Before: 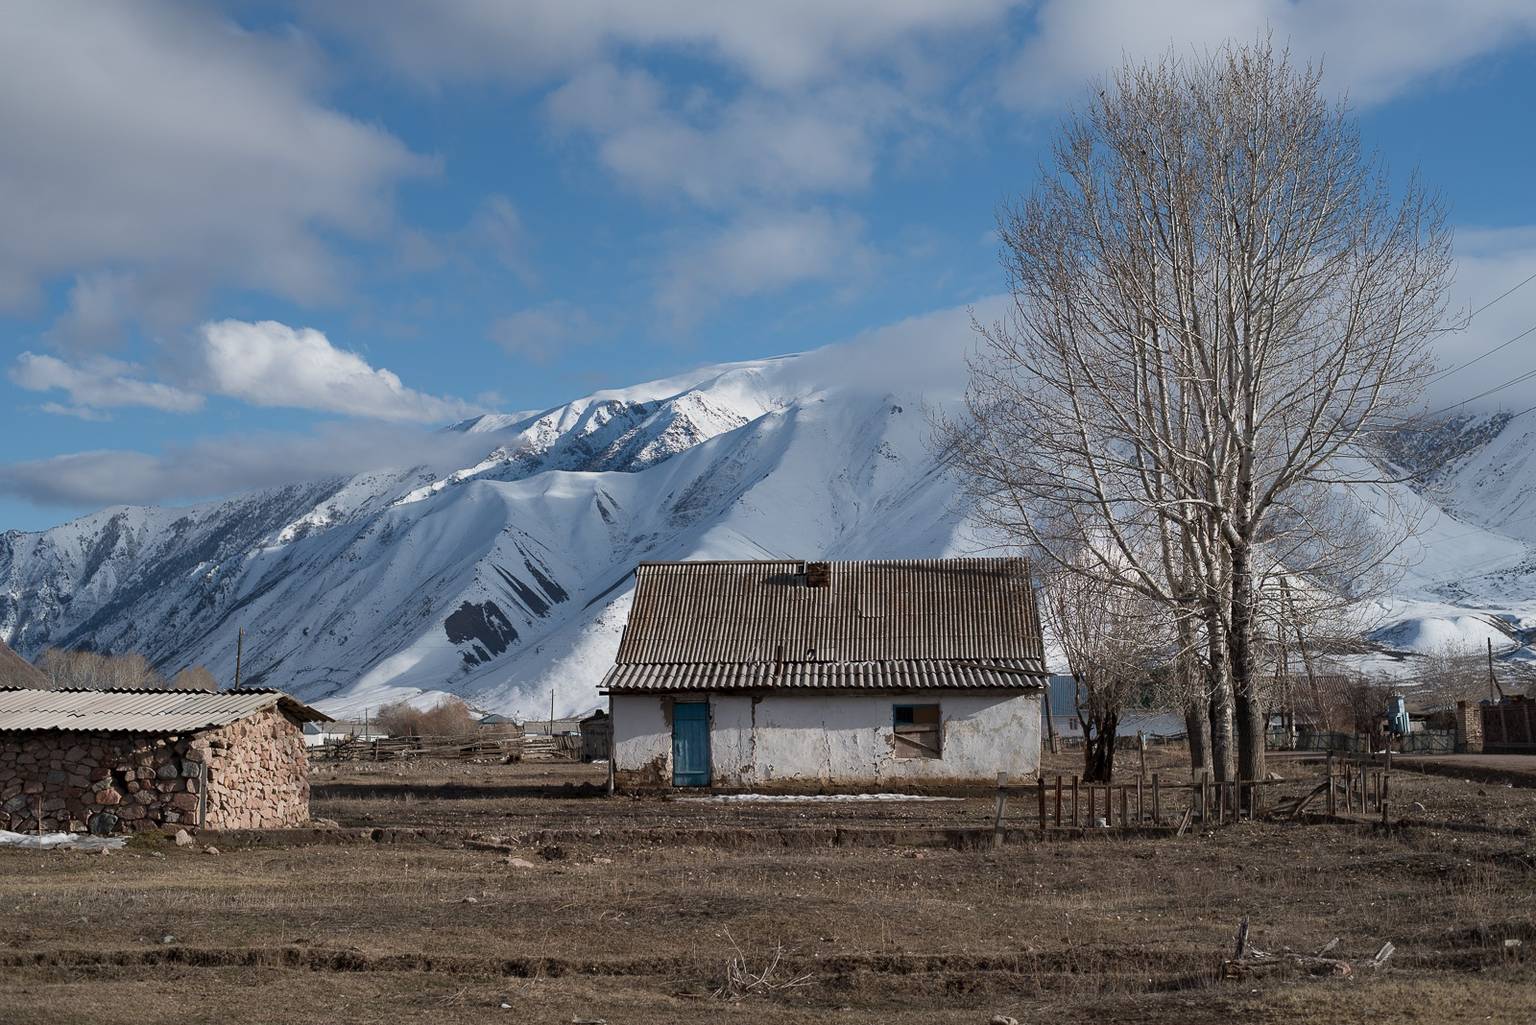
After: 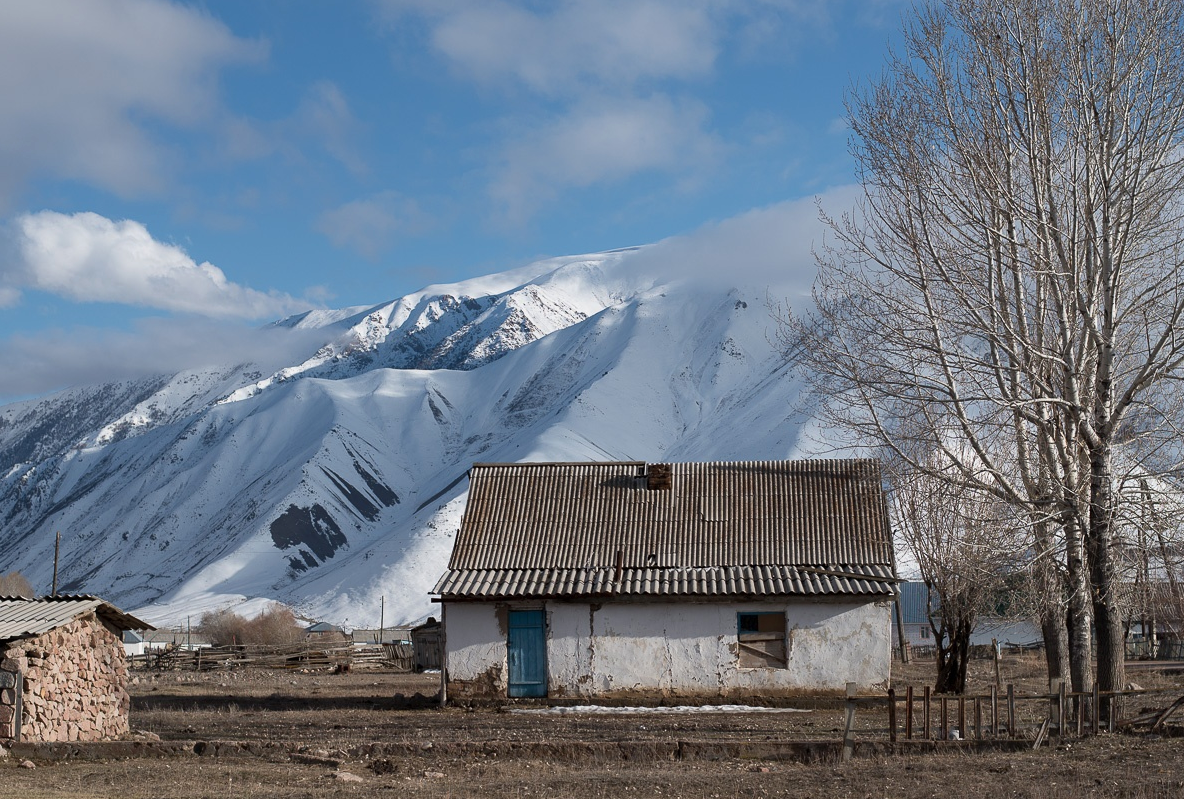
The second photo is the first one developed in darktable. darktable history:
exposure: exposure 0.126 EV, compensate highlight preservation false
crop and rotate: left 12.097%, top 11.426%, right 13.887%, bottom 13.71%
